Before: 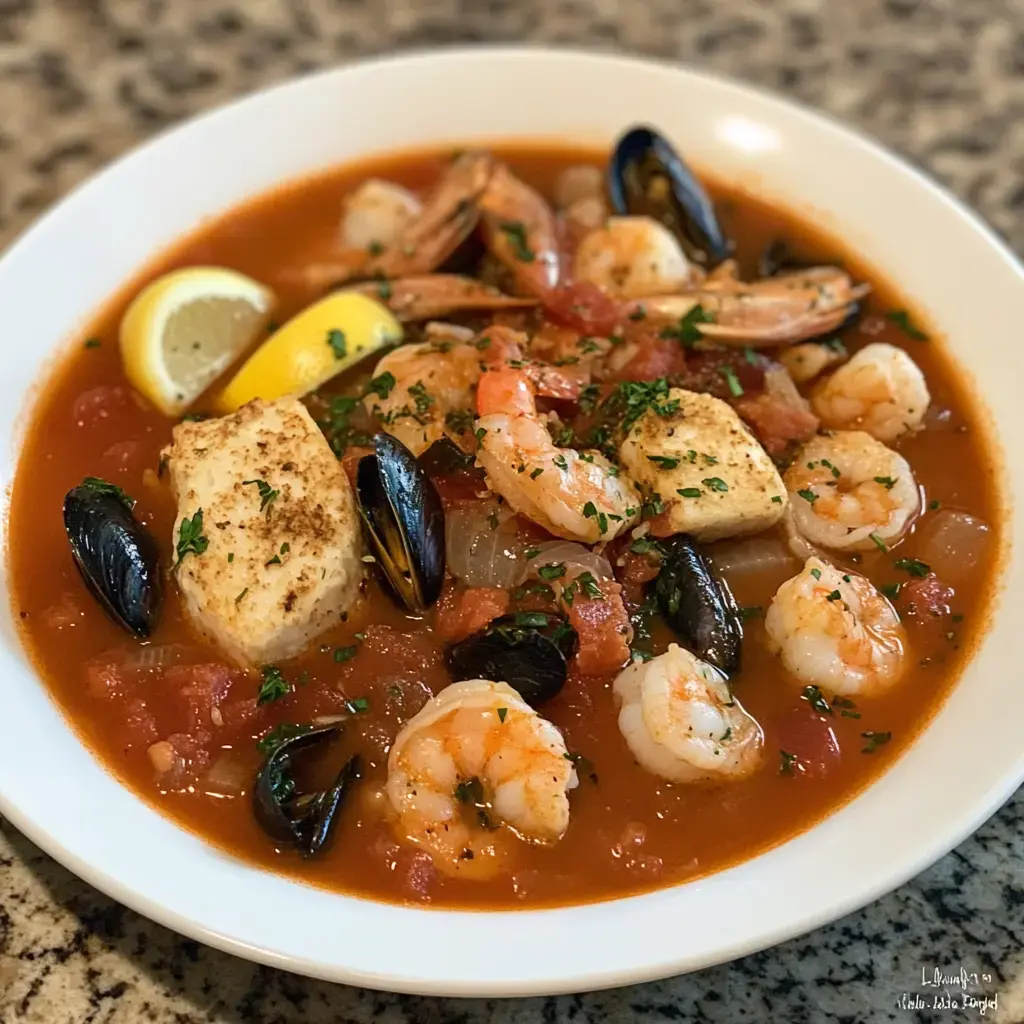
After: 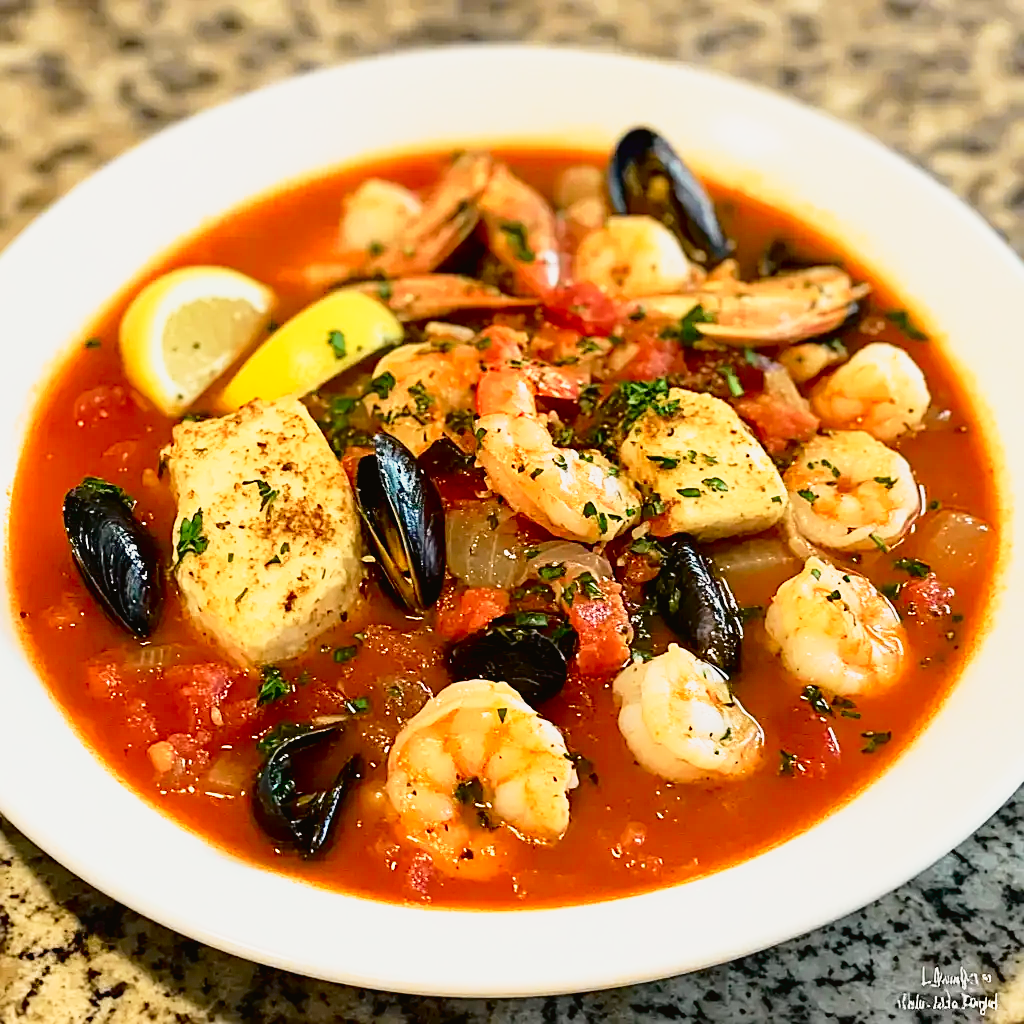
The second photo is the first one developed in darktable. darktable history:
sharpen: on, module defaults
base curve: curves: ch0 [(0, 0) (0.088, 0.125) (0.176, 0.251) (0.354, 0.501) (0.613, 0.749) (1, 0.877)], preserve colors none
exposure: black level correction 0.005, exposure 0.014 EV, compensate highlight preservation false
tone curve: curves: ch0 [(0, 0.021) (0.049, 0.044) (0.157, 0.131) (0.359, 0.419) (0.469, 0.544) (0.634, 0.722) (0.839, 0.909) (0.998, 0.978)]; ch1 [(0, 0) (0.437, 0.408) (0.472, 0.47) (0.502, 0.503) (0.527, 0.53) (0.564, 0.573) (0.614, 0.654) (0.669, 0.748) (0.859, 0.899) (1, 1)]; ch2 [(0, 0) (0.33, 0.301) (0.421, 0.443) (0.487, 0.504) (0.502, 0.509) (0.535, 0.537) (0.565, 0.595) (0.608, 0.667) (1, 1)], color space Lab, independent channels, preserve colors none
